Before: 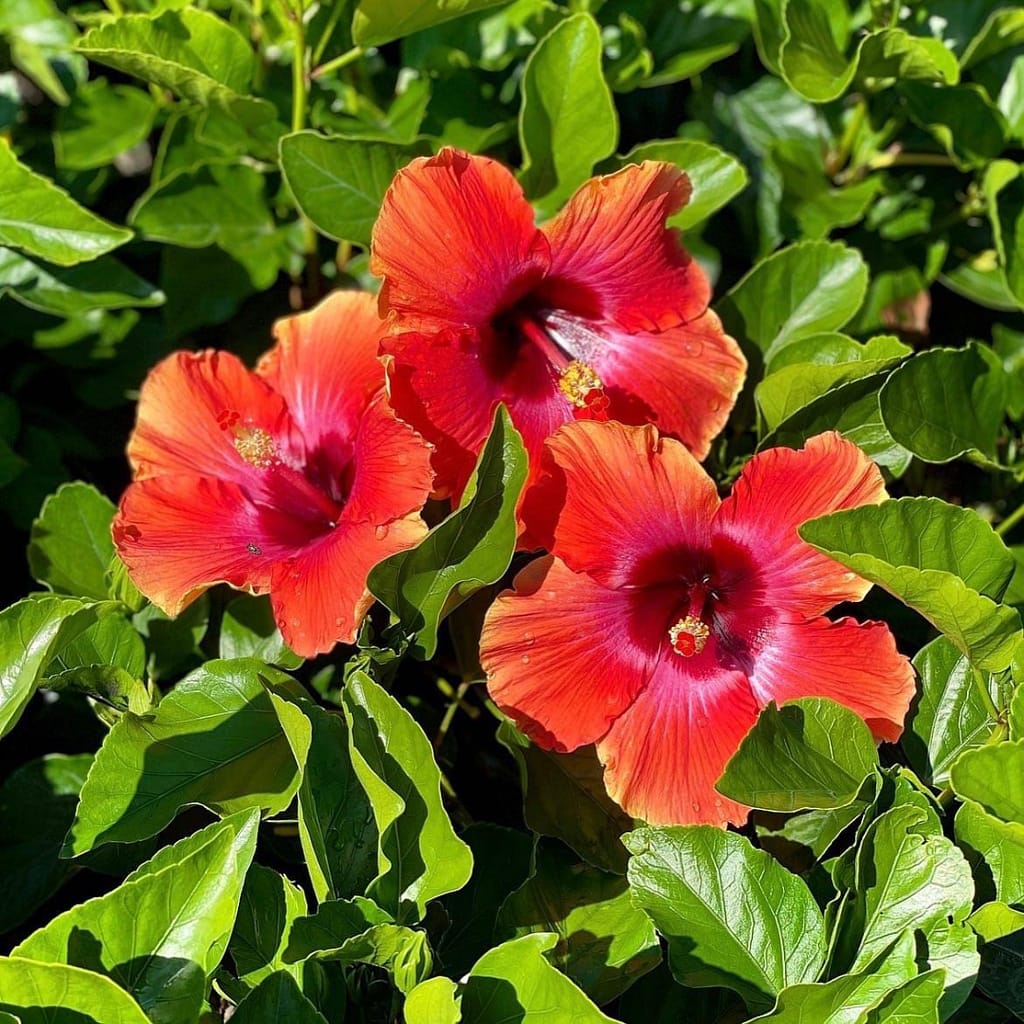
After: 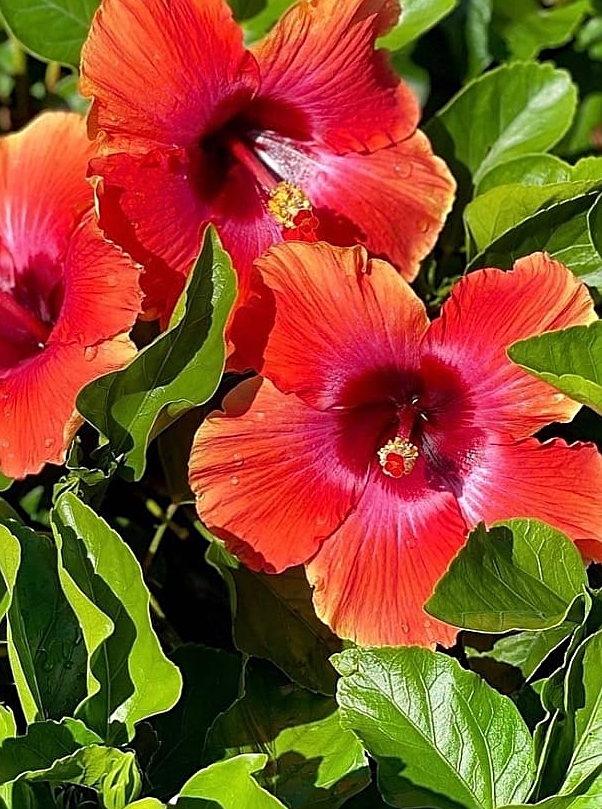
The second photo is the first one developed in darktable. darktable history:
crop and rotate: left 28.493%, top 17.484%, right 12.669%, bottom 3.486%
sharpen: on, module defaults
